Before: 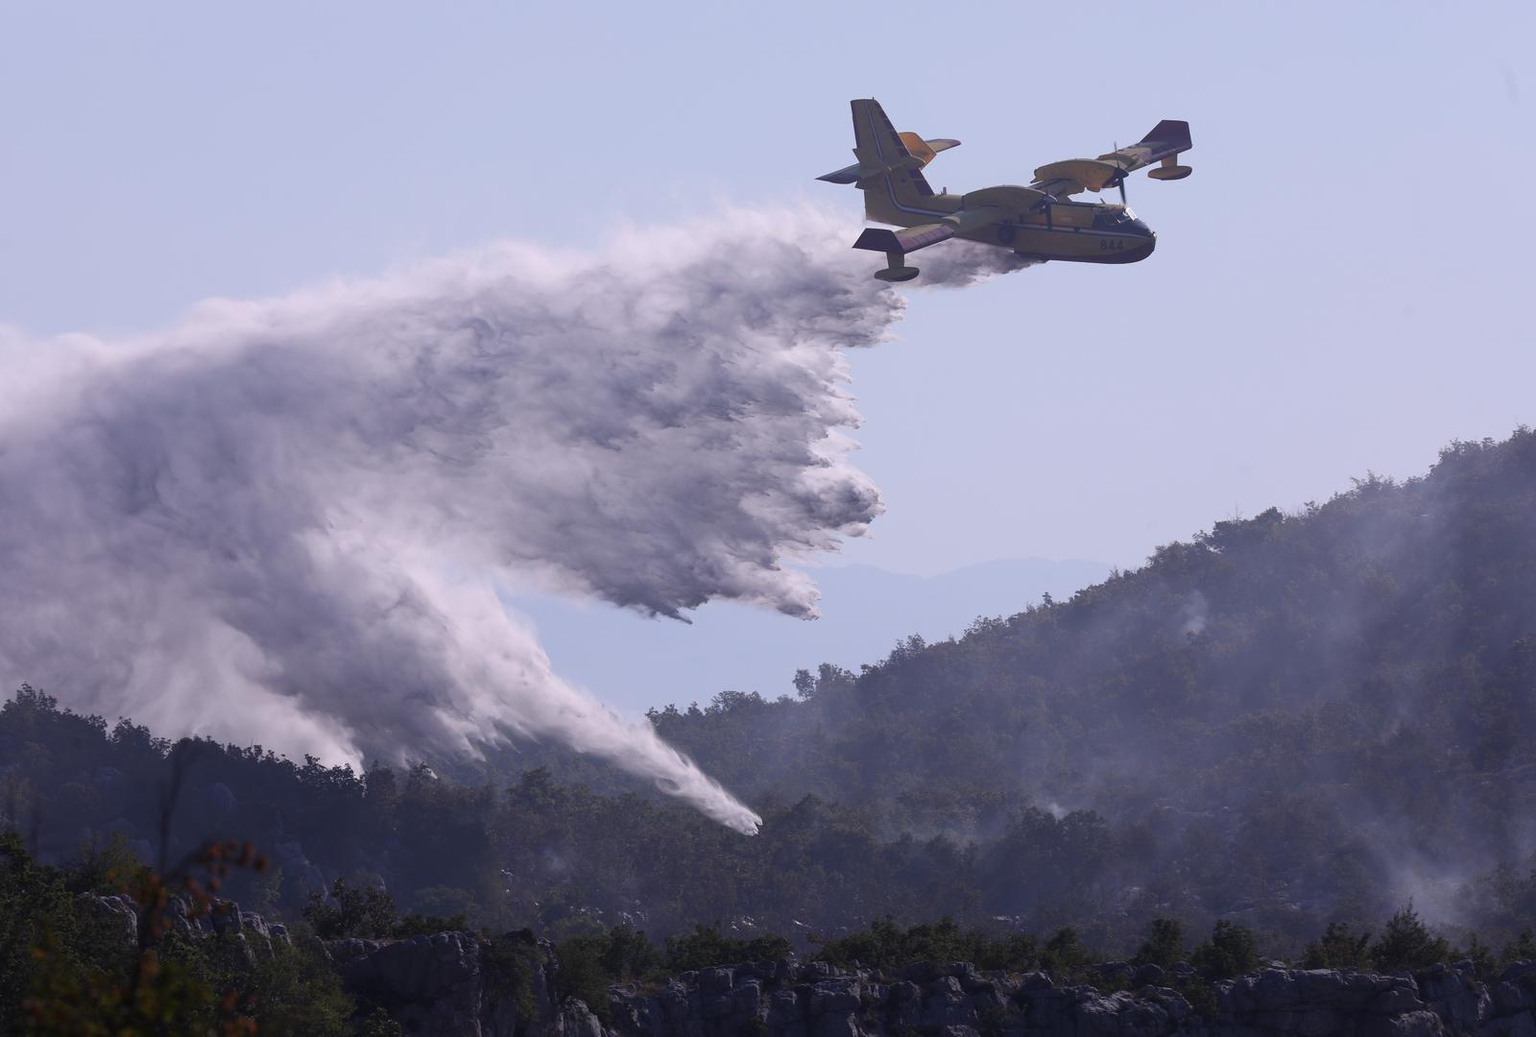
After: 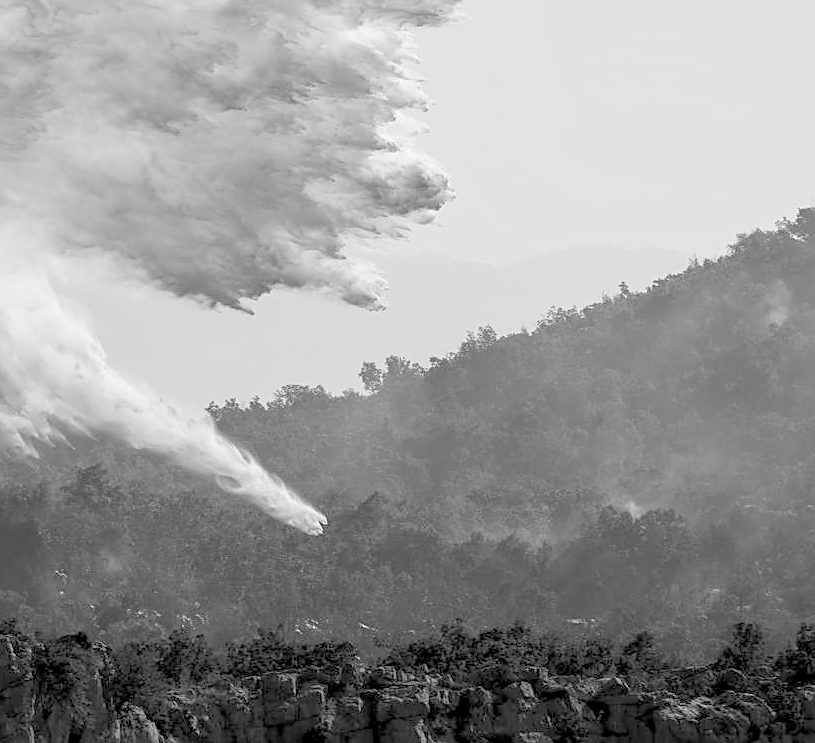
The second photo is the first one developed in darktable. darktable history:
color correction: highlights a* -7.23, highlights b* -0.161, shadows a* 20.08, shadows b* 11.73
sharpen: on, module defaults
rgb levels: preserve colors sum RGB, levels [[0.038, 0.433, 0.934], [0, 0.5, 1], [0, 0.5, 1]]
local contrast: on, module defaults
exposure: black level correction 0, exposure 0.5 EV, compensate highlight preservation false
crop and rotate: left 29.237%, top 31.152%, right 19.807%
contrast brightness saturation: brightness 0.15
monochrome: on, module defaults
